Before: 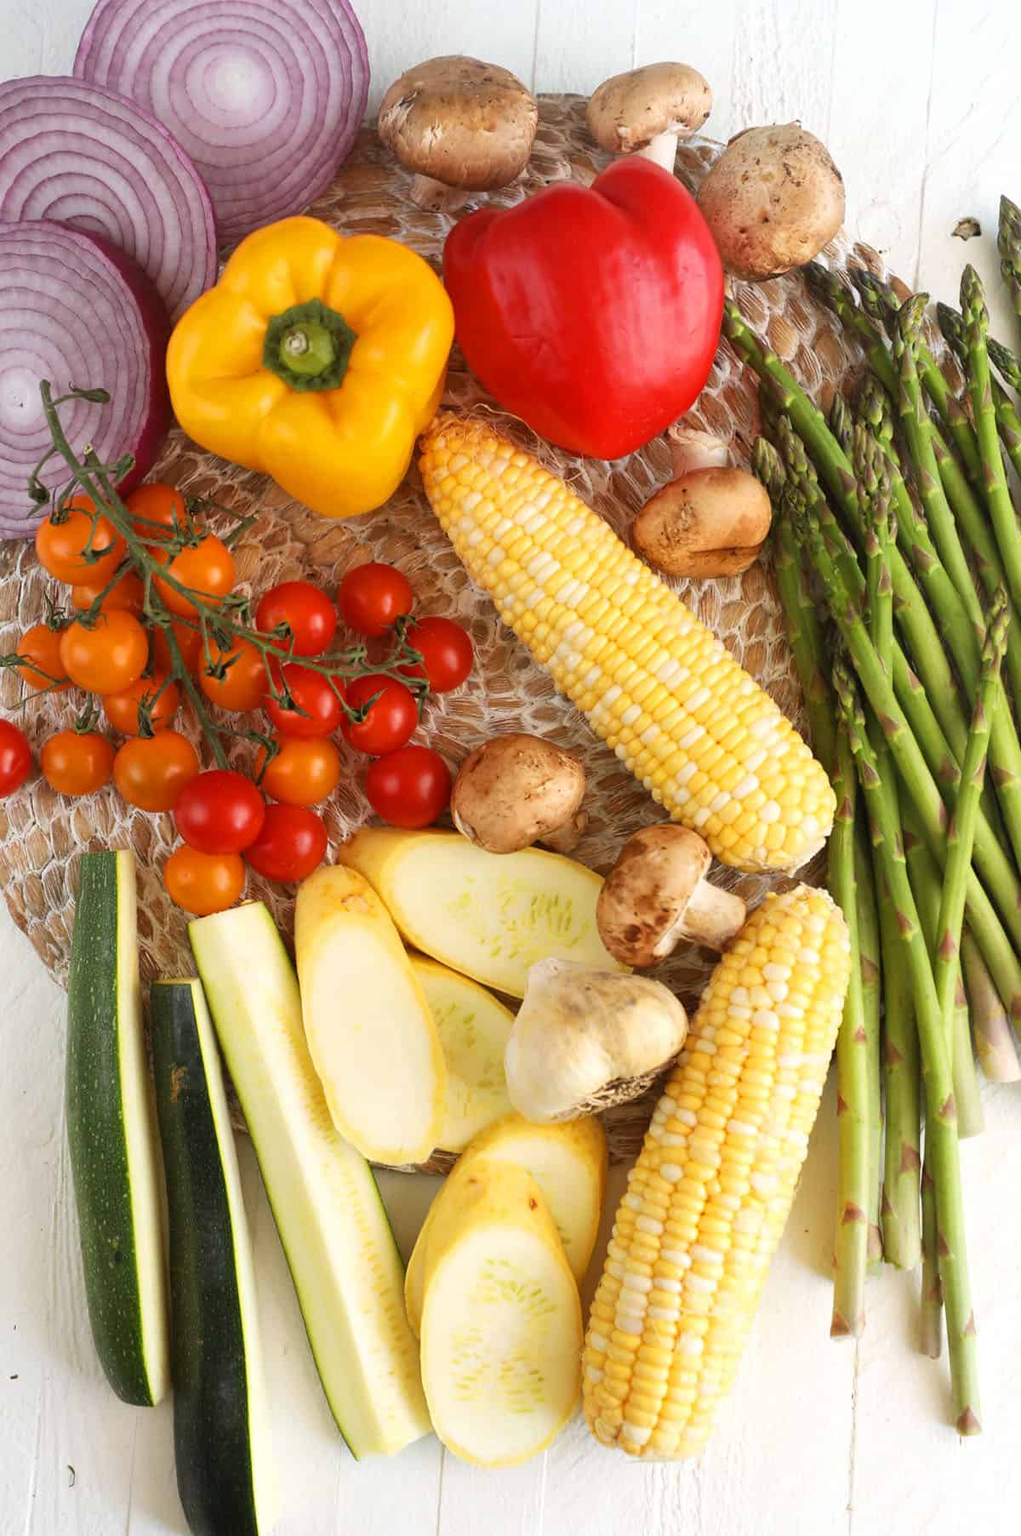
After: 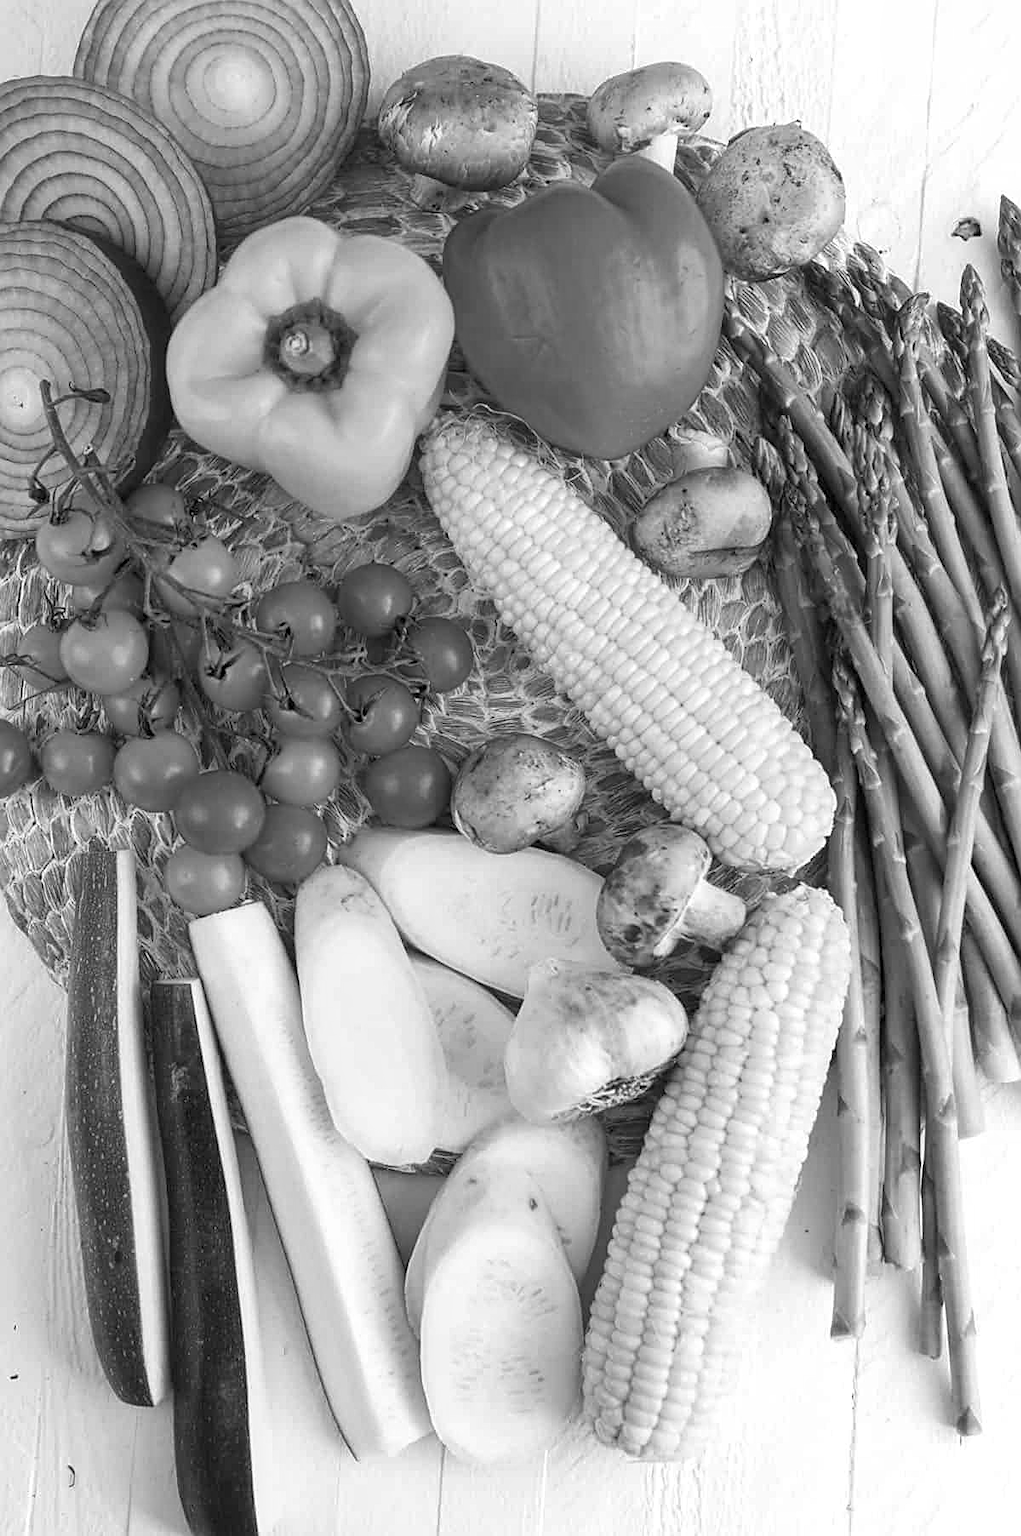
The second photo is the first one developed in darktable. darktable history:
local contrast: on, module defaults
sharpen: on, module defaults
monochrome: on, module defaults
